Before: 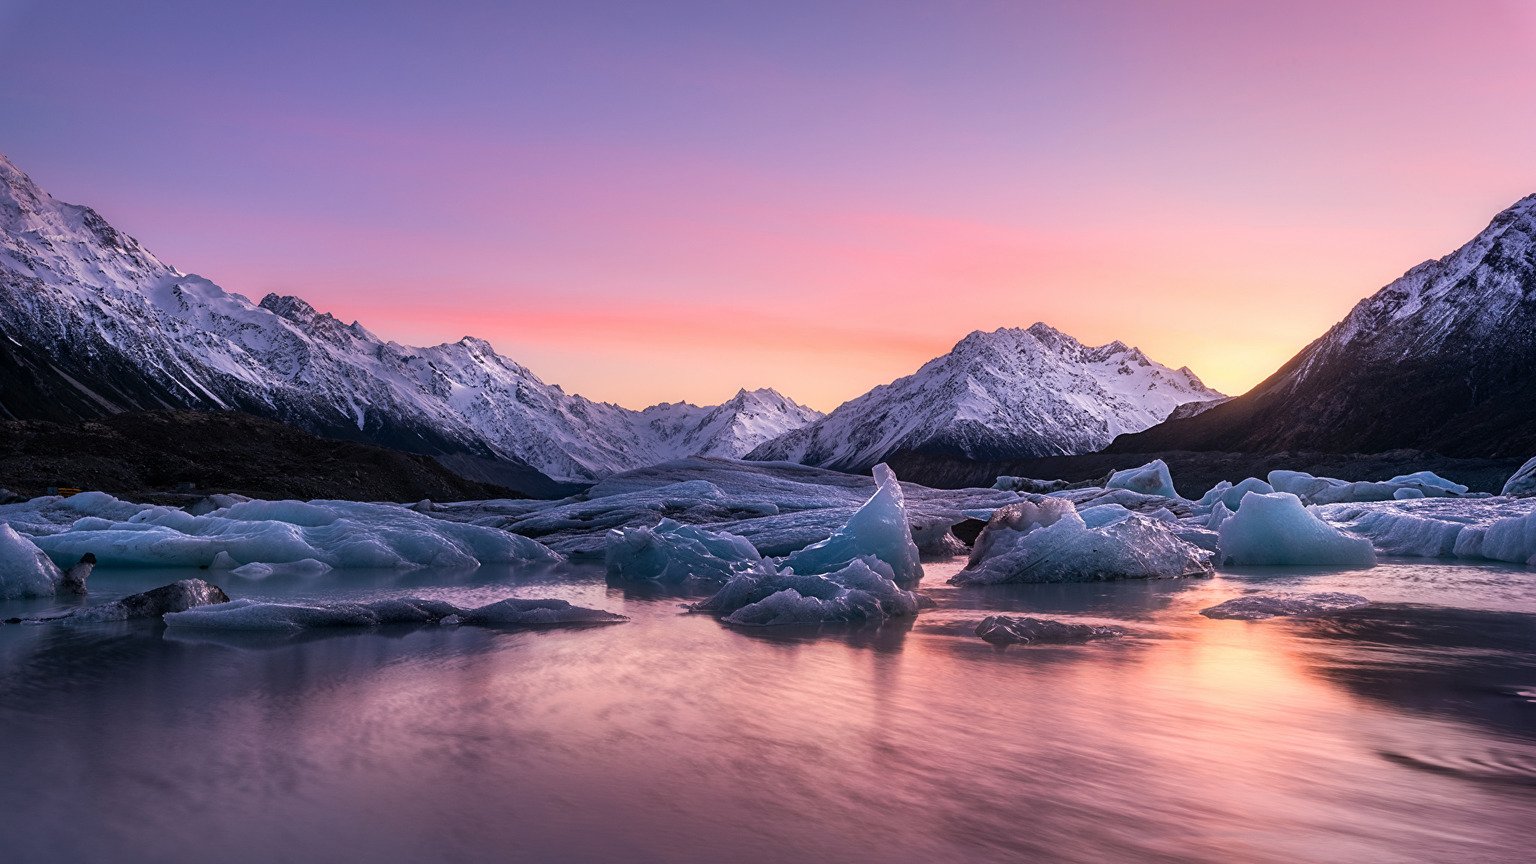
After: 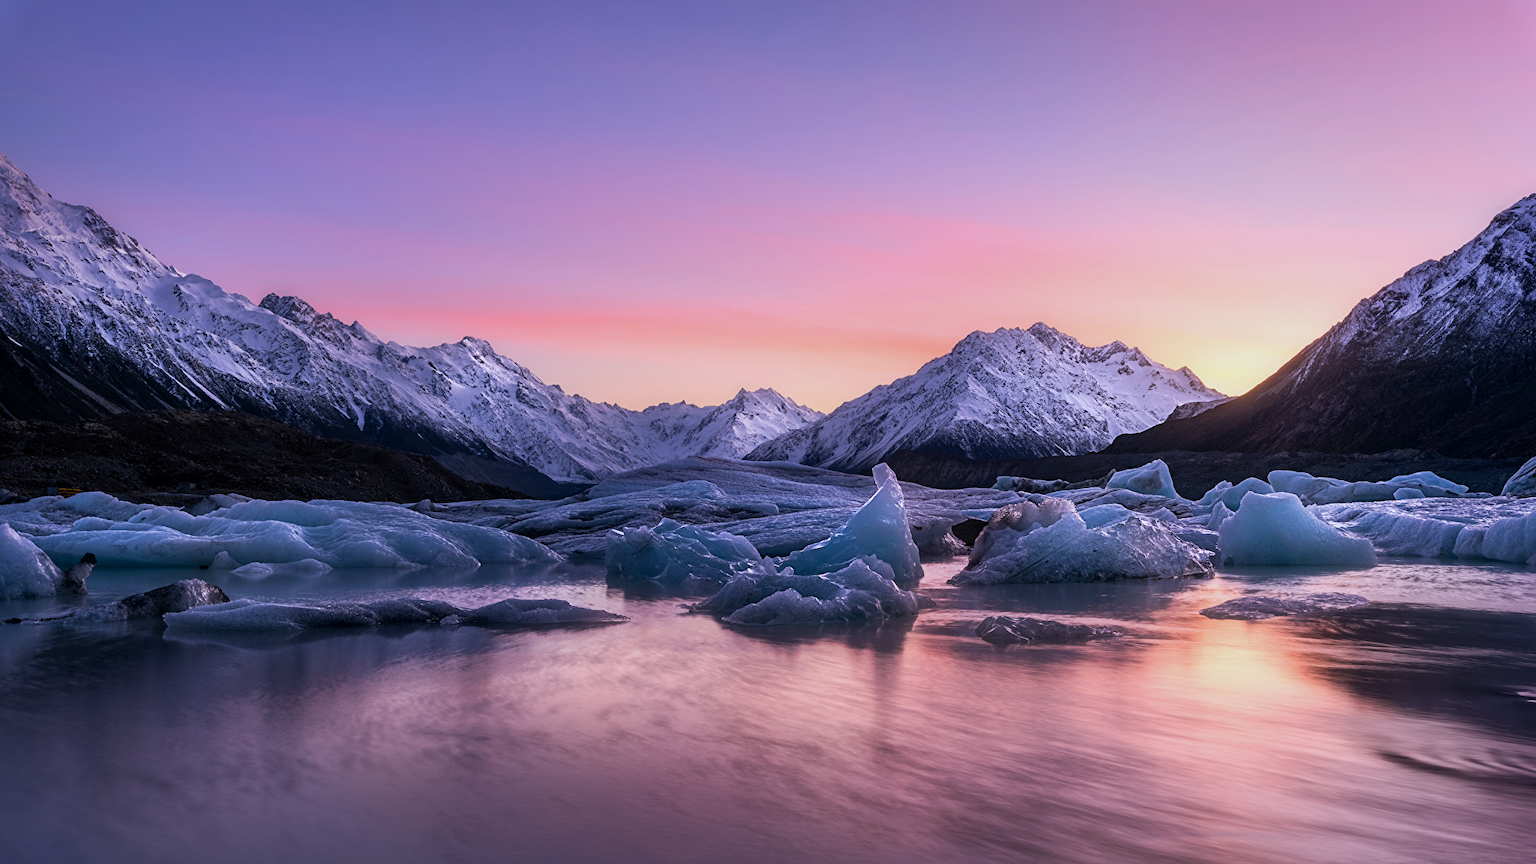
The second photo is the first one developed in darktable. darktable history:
white balance: red 0.954, blue 1.079
exposure: black level correction 0.001, exposure -0.125 EV, compensate exposure bias true, compensate highlight preservation false
